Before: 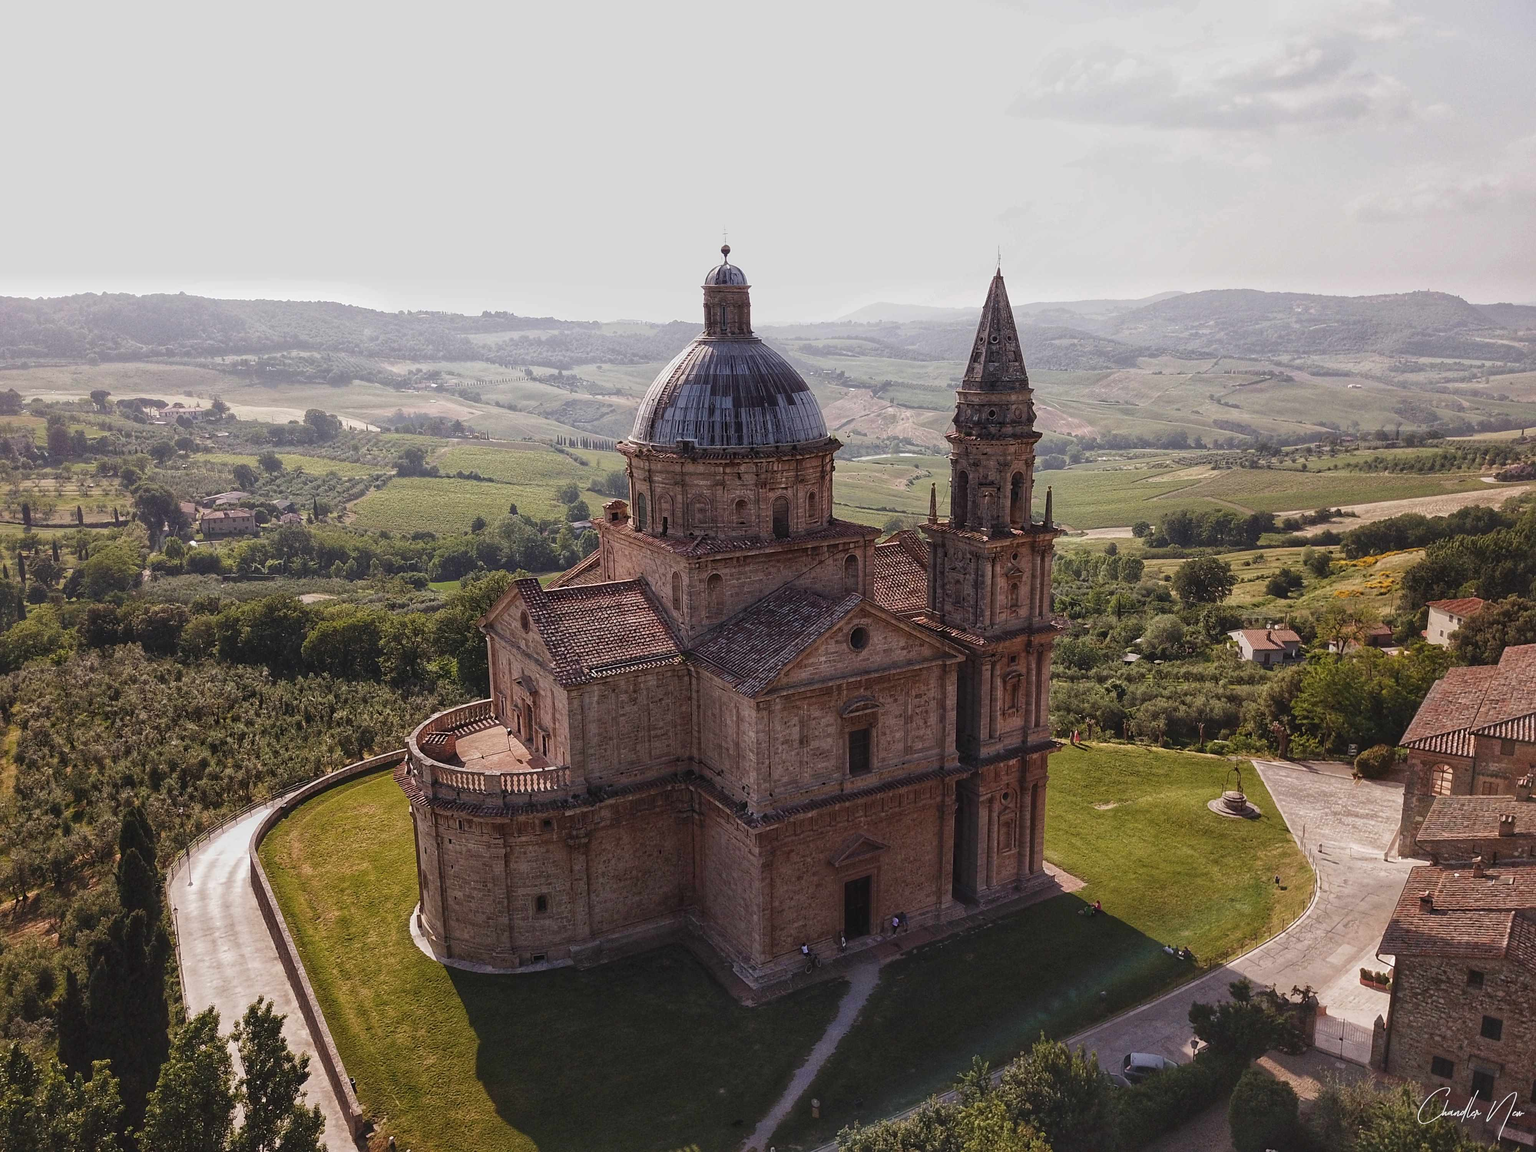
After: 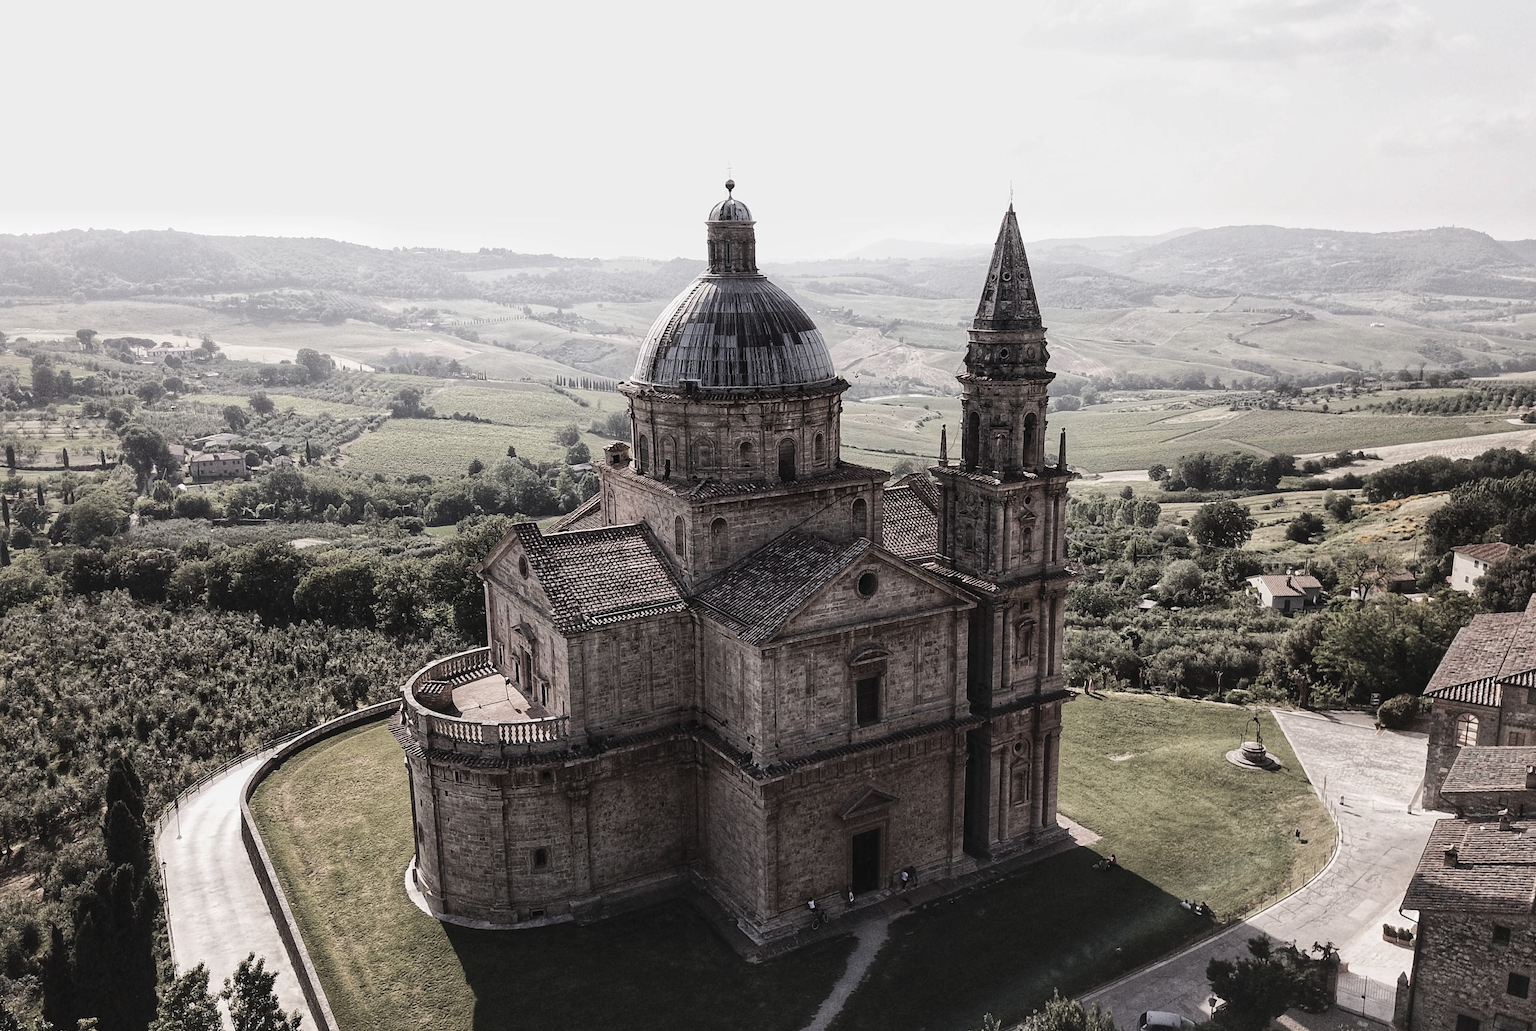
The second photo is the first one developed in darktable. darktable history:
color correction: highlights b* 0.011, saturation 0.349
crop: left 1.093%, top 6.157%, right 1.726%, bottom 6.803%
base curve: curves: ch0 [(0, 0) (0.032, 0.025) (0.121, 0.166) (0.206, 0.329) (0.605, 0.79) (1, 1)]
